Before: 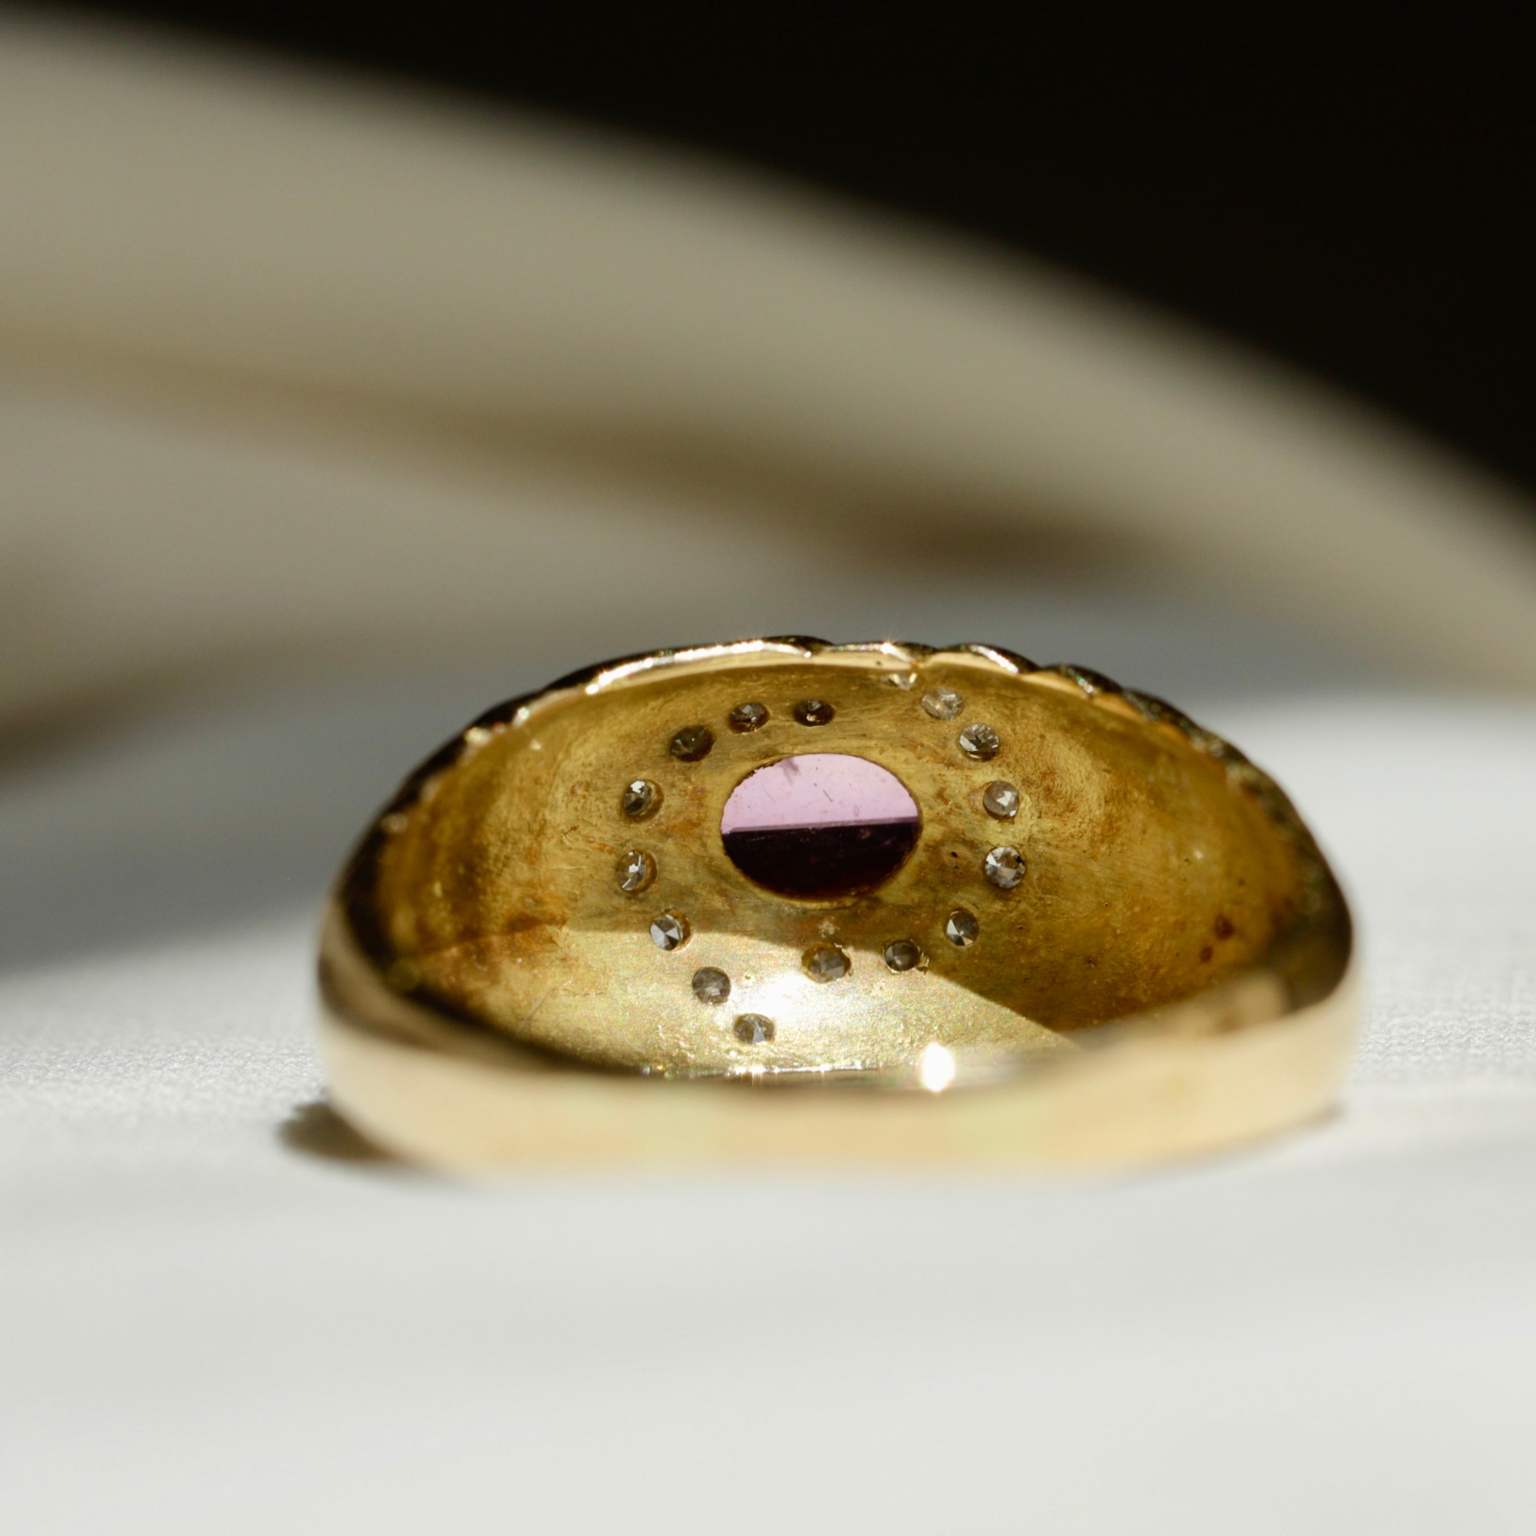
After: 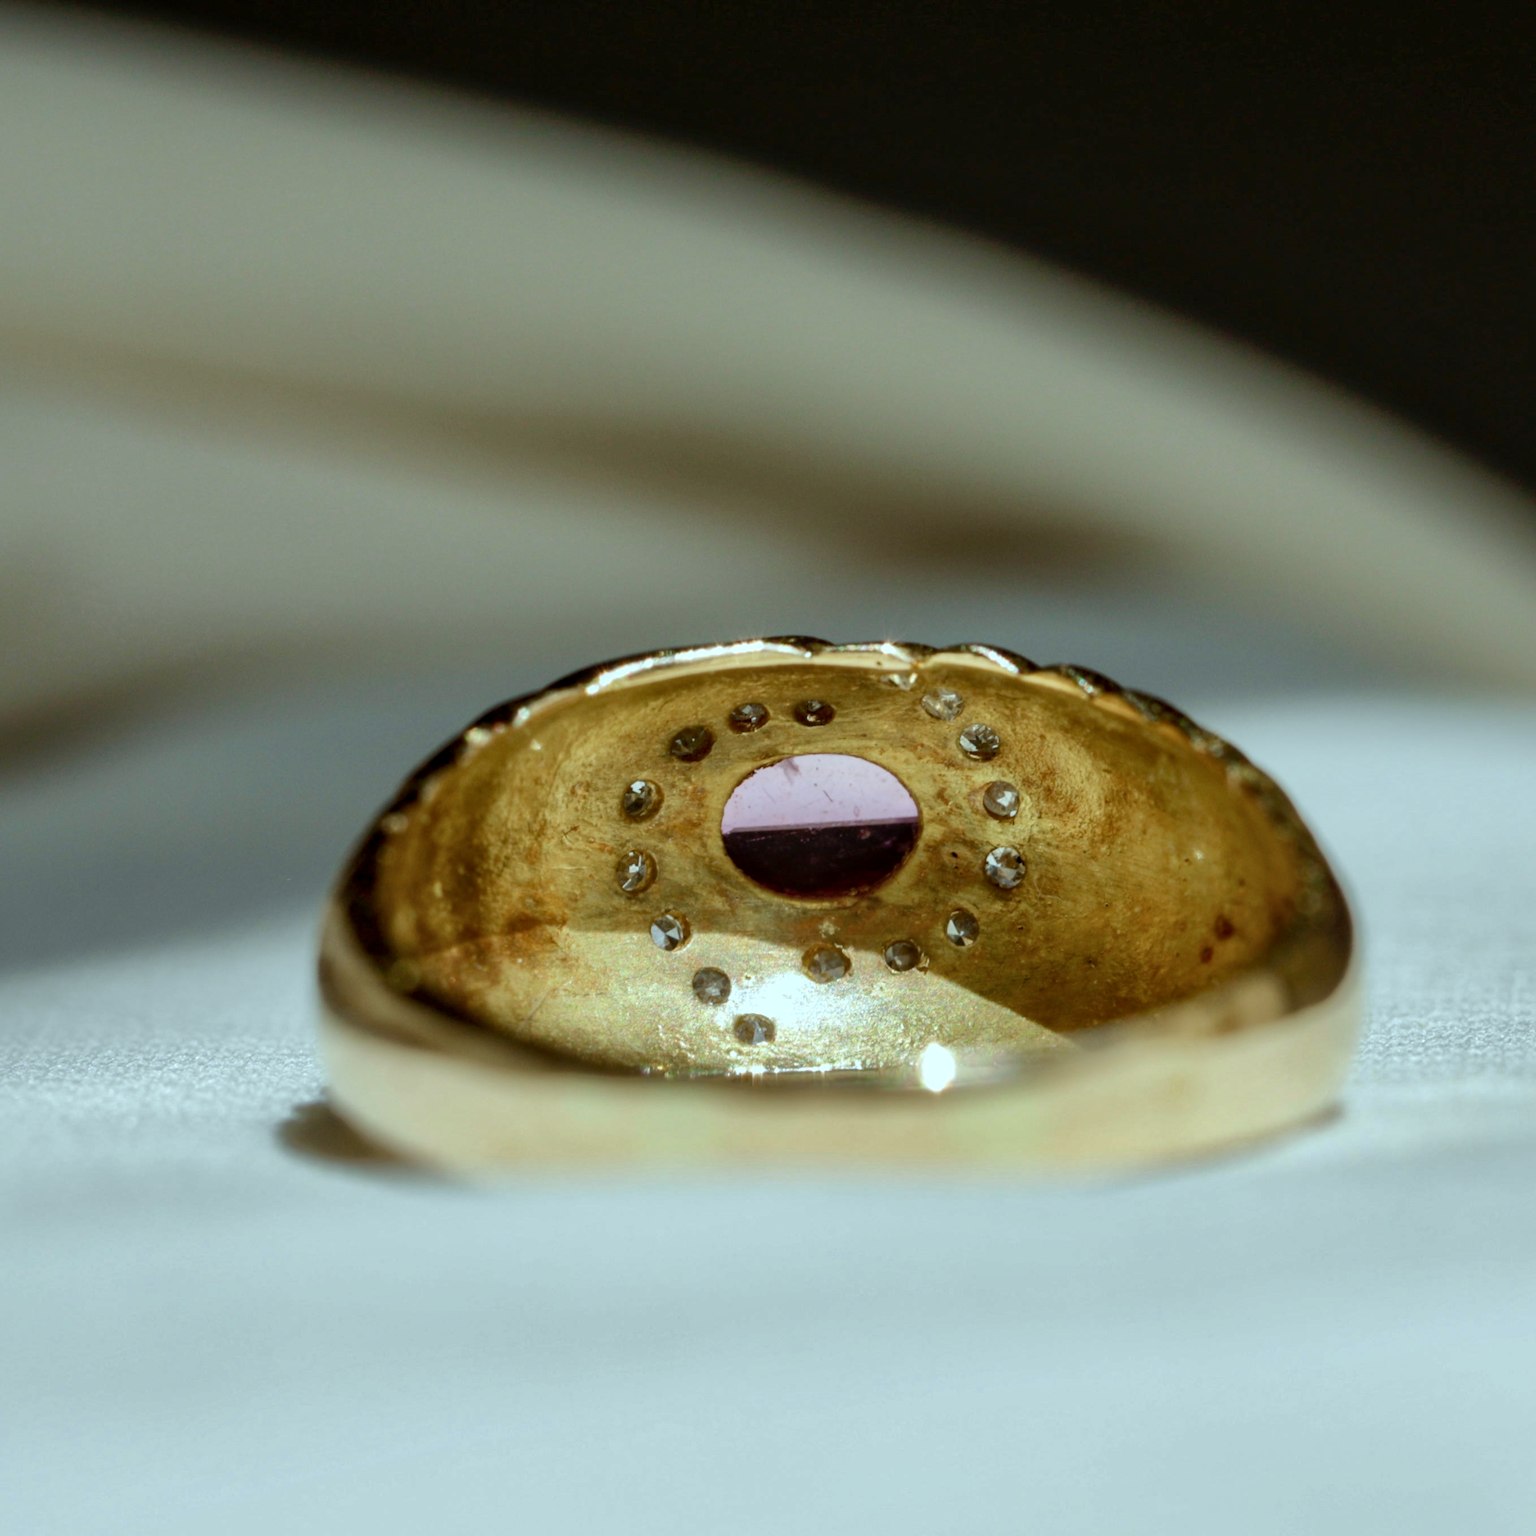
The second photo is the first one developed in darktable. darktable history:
local contrast: on, module defaults
shadows and highlights: on, module defaults
color correction: highlights a* -10.04, highlights b* -10.37
